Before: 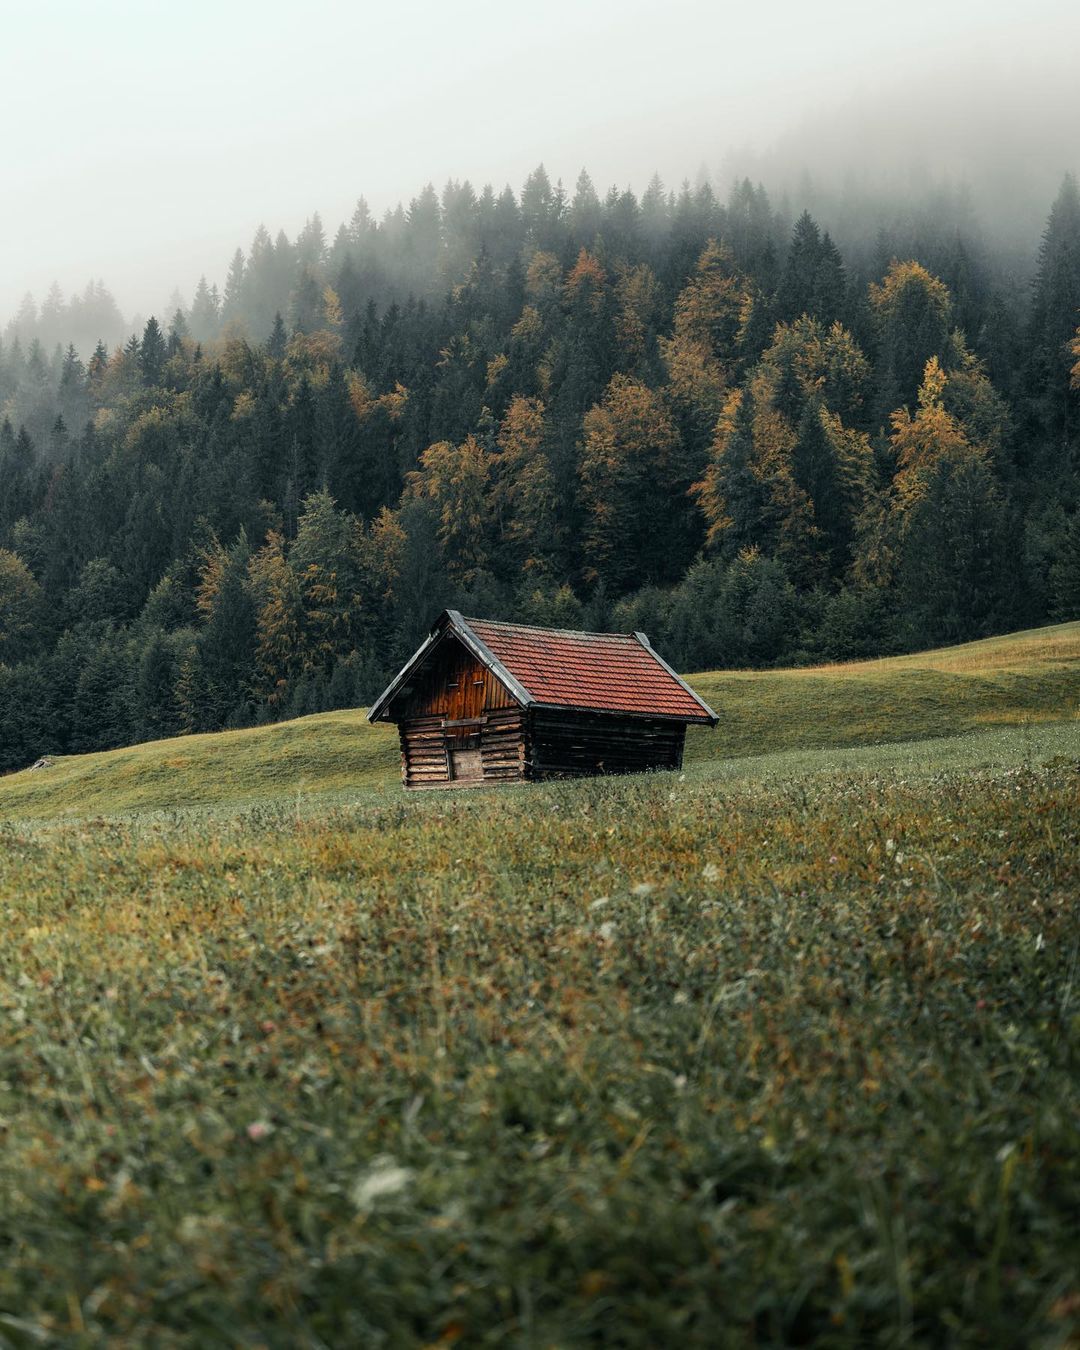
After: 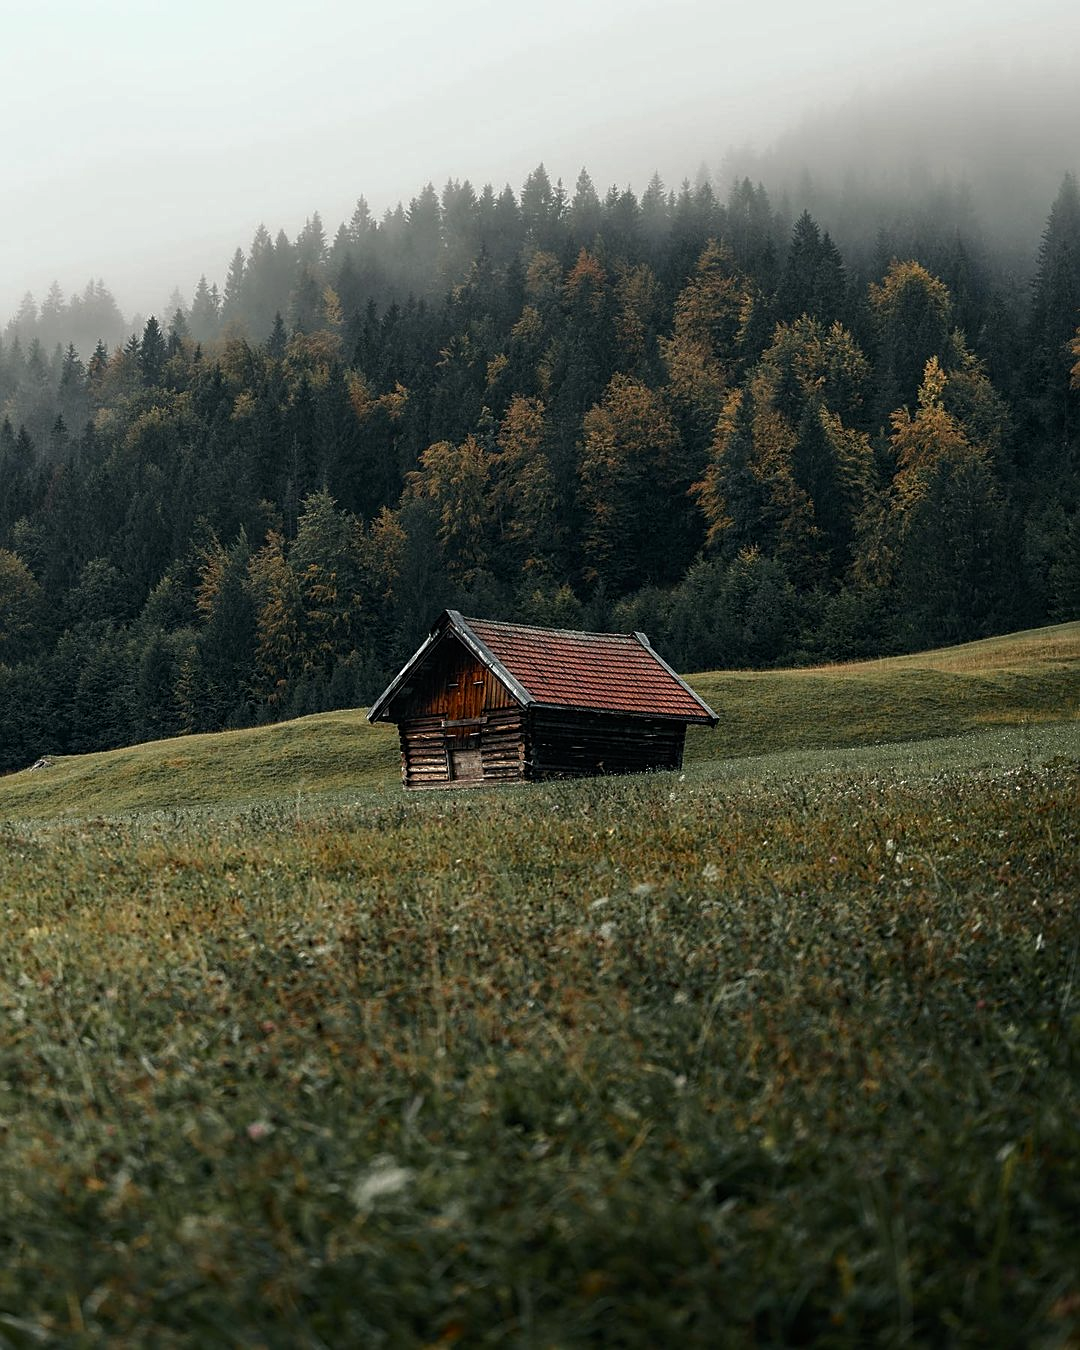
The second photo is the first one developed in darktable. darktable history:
contrast brightness saturation: contrast 0.24, brightness 0.09
base curve: curves: ch0 [(0, 0) (0.826, 0.587) (1, 1)]
sharpen: on, module defaults
exposure: black level correction 0, compensate exposure bias true, compensate highlight preservation false
